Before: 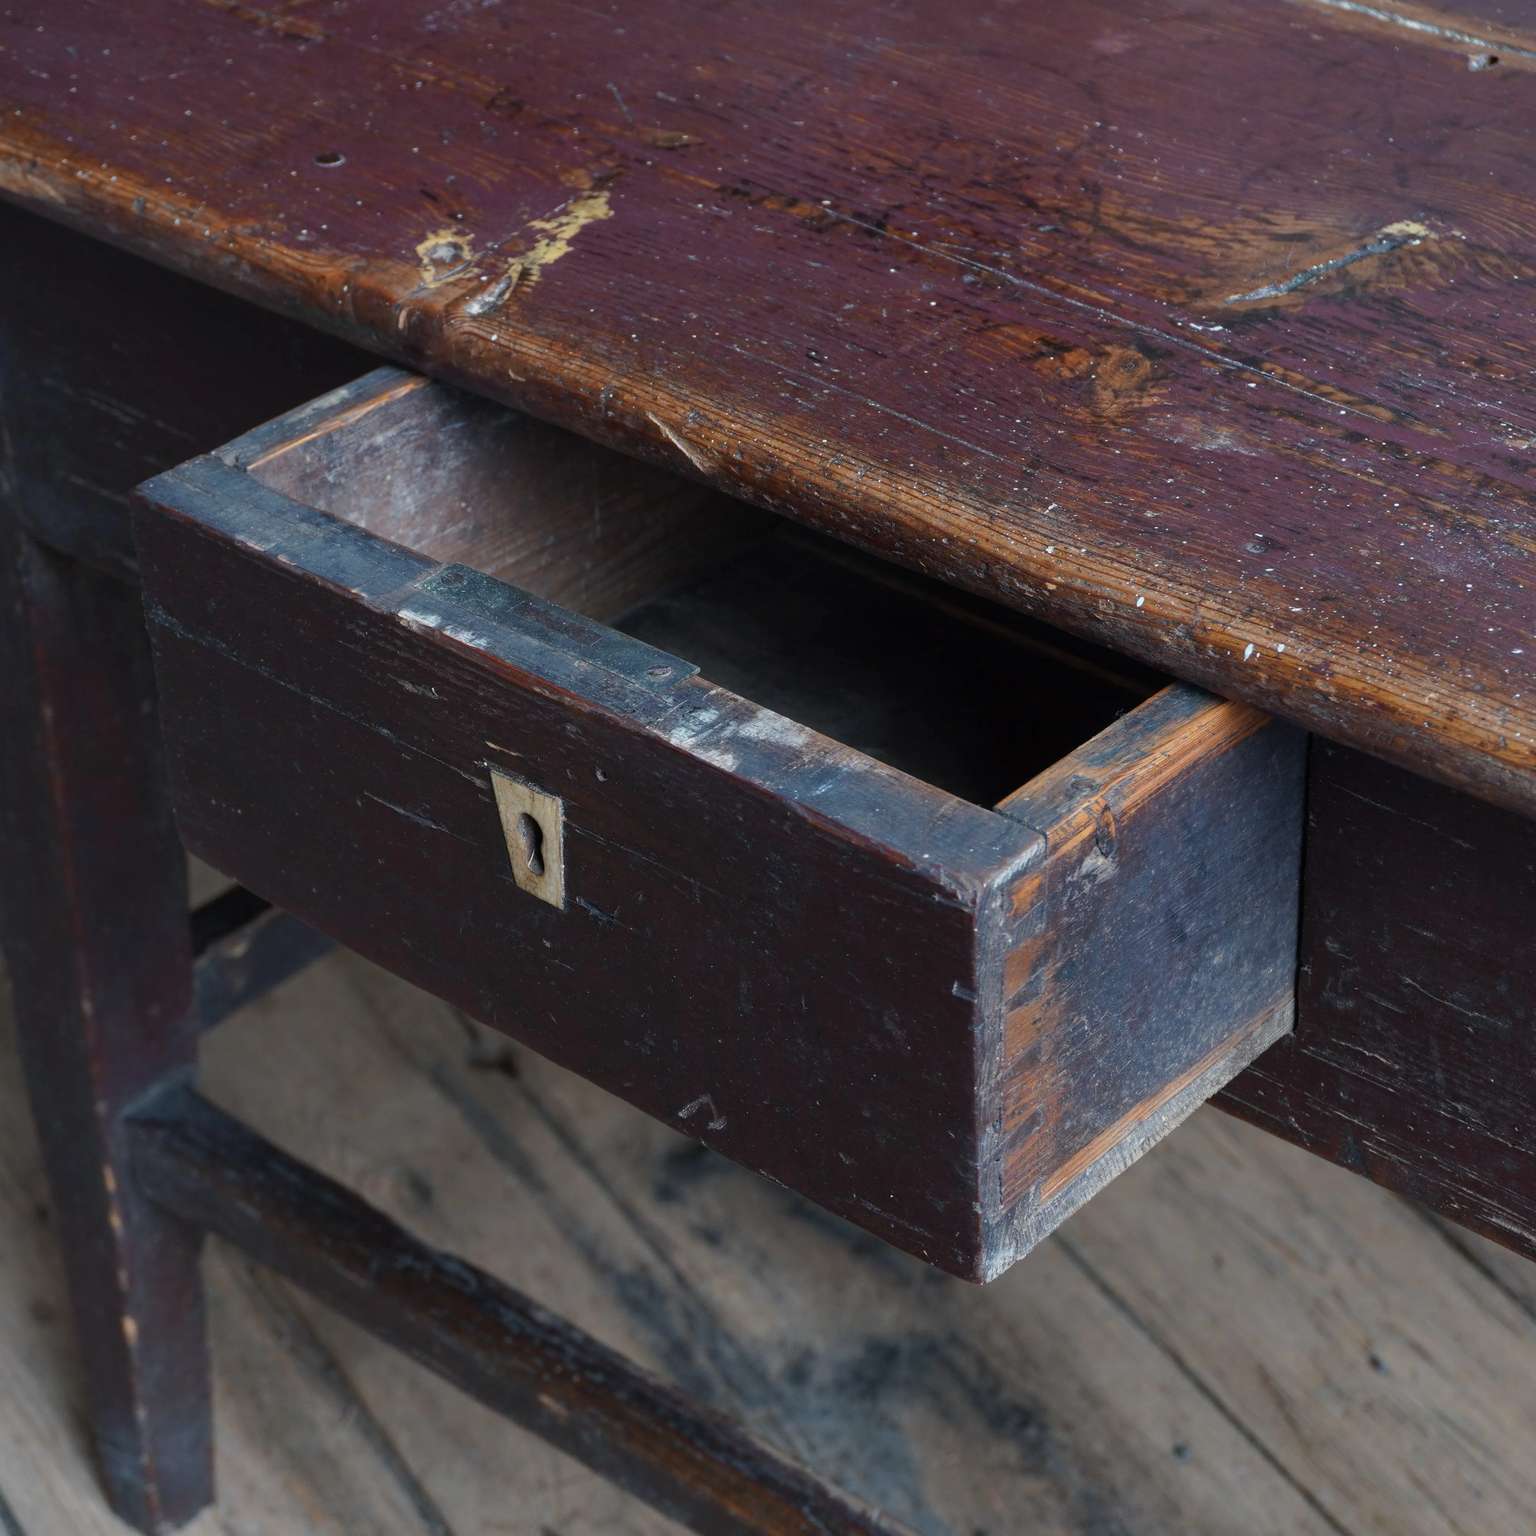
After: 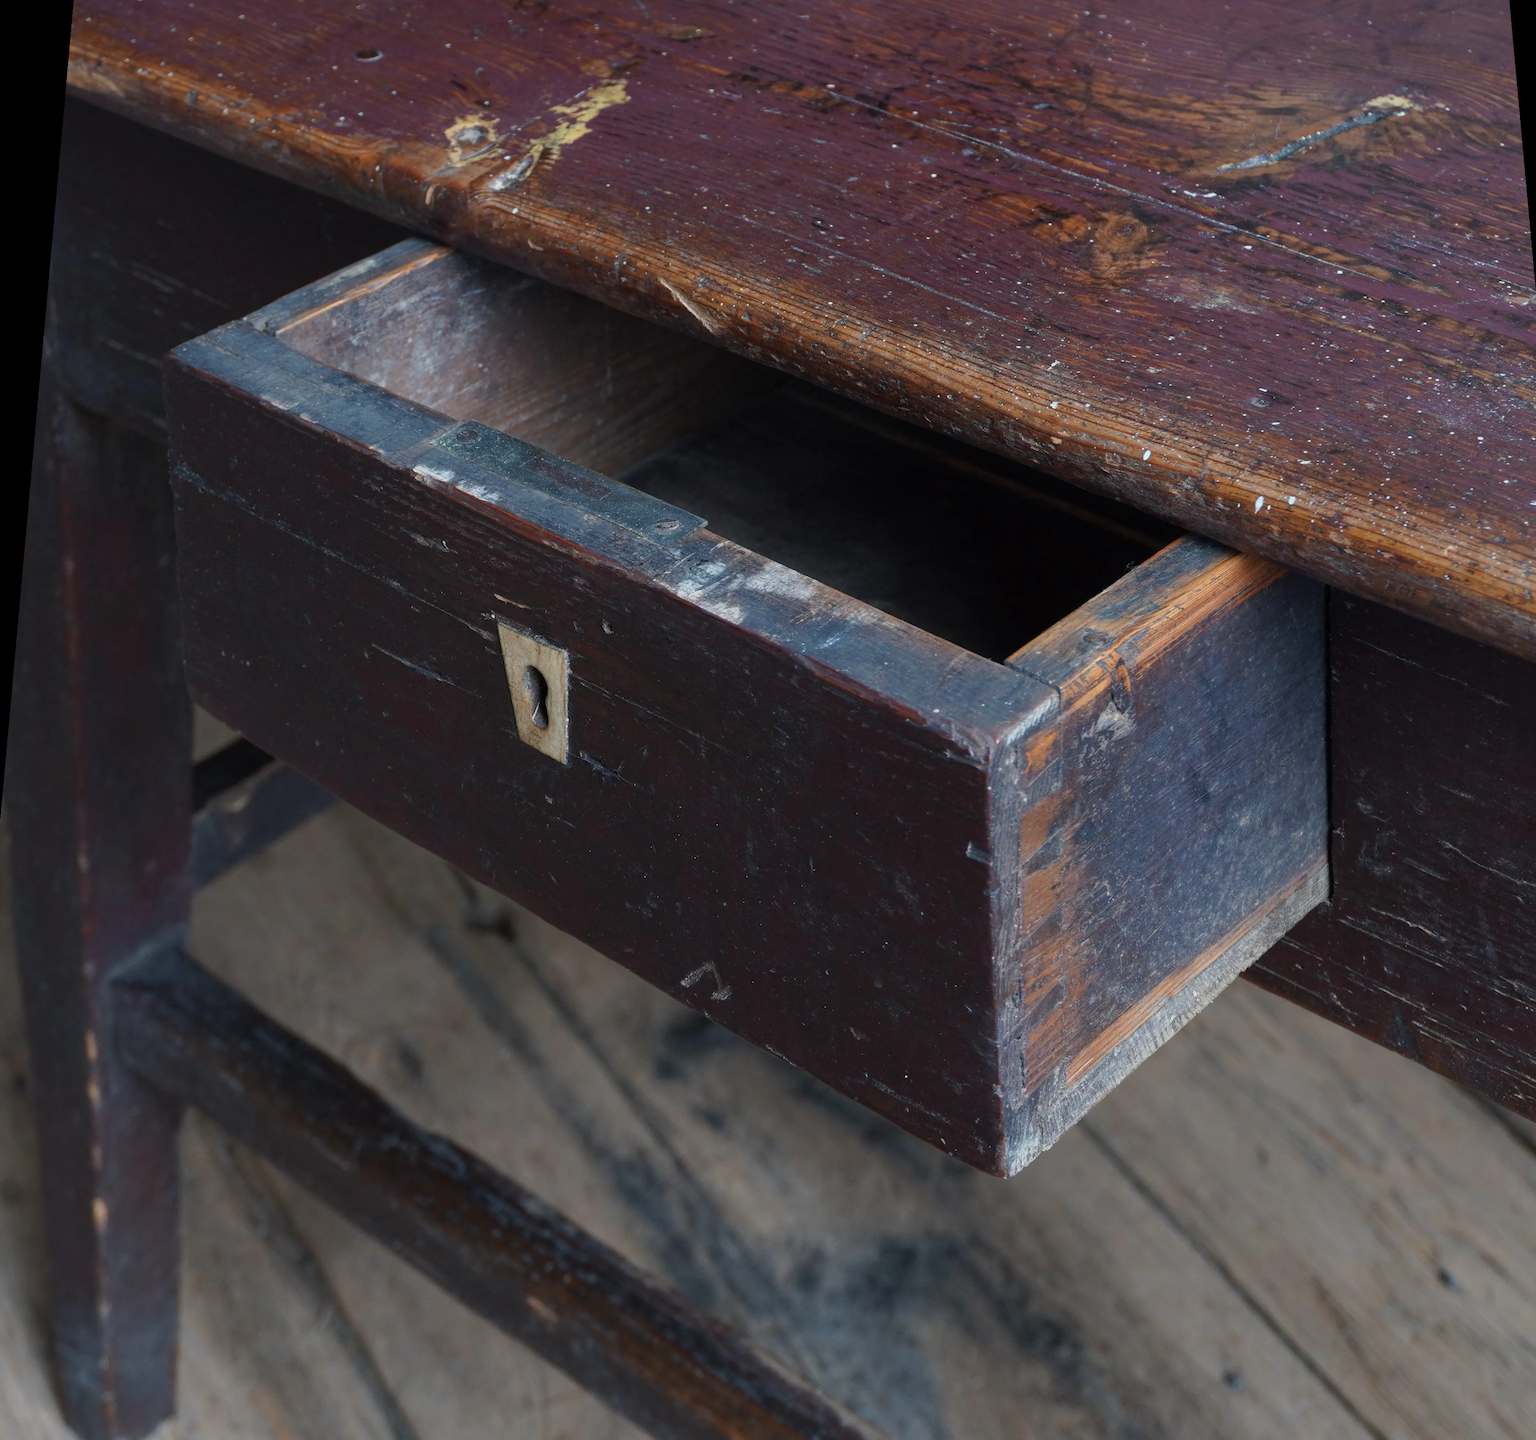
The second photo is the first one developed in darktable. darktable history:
crop: left 3.305%, top 6.436%, right 6.389%, bottom 3.258%
rotate and perspective: rotation 0.128°, lens shift (vertical) -0.181, lens shift (horizontal) -0.044, shear 0.001, automatic cropping off
